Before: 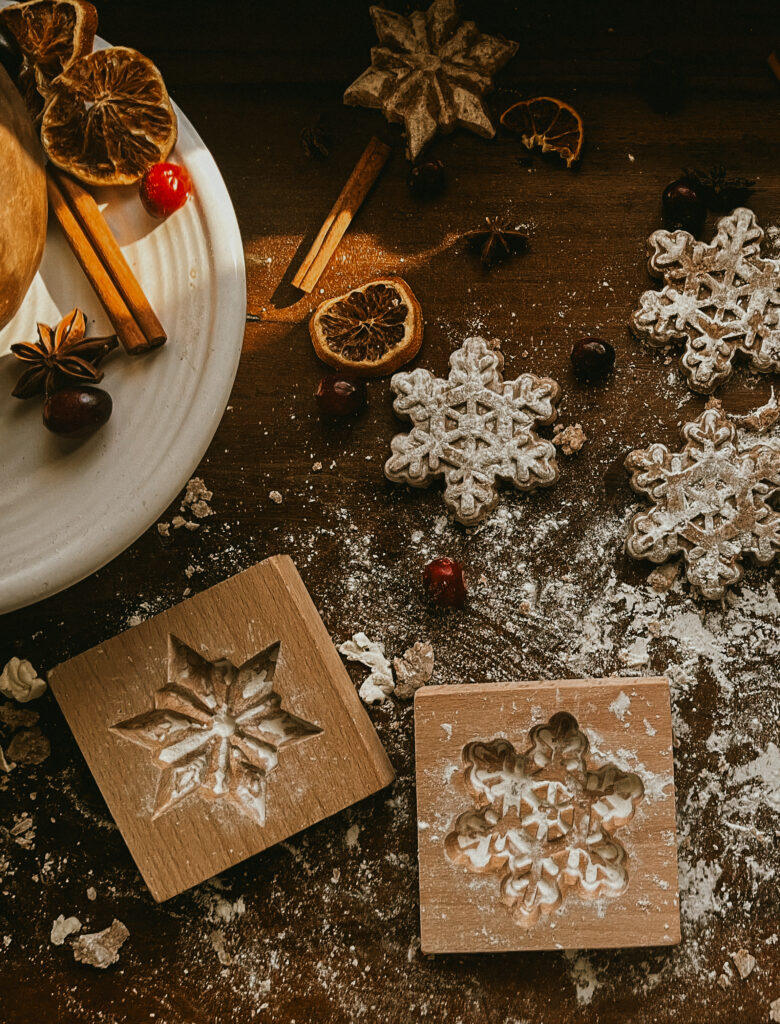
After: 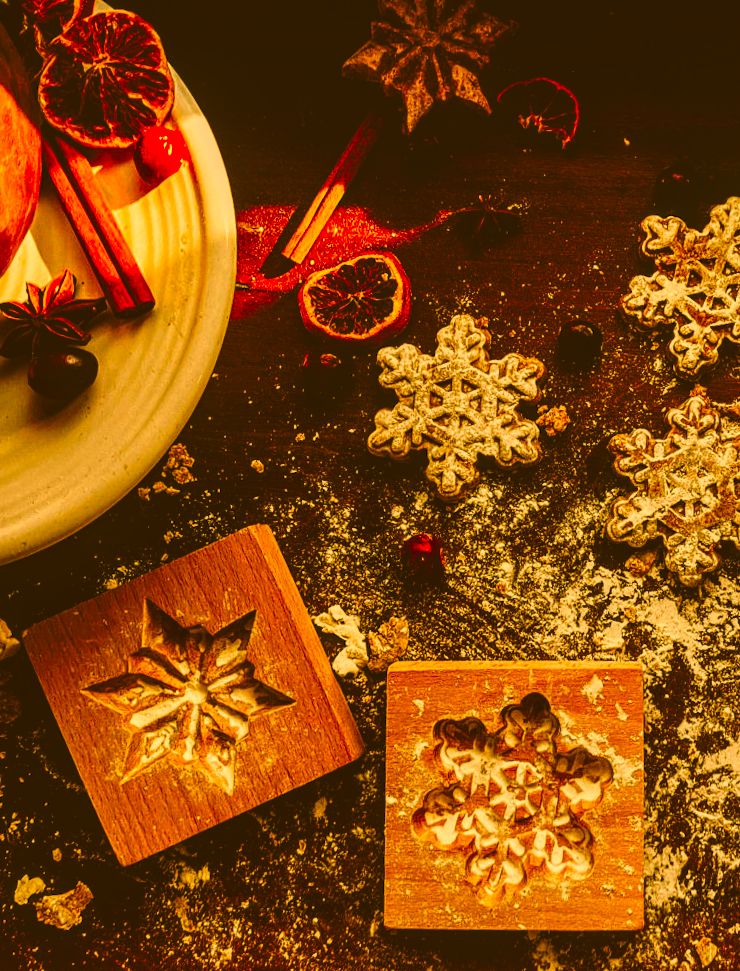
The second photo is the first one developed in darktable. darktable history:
crop and rotate: angle -2.38°
color correction: highlights a* 10.44, highlights b* 30.04, shadows a* 2.73, shadows b* 17.51, saturation 1.72
tone curve: curves: ch0 [(0, 0) (0.003, 0.108) (0.011, 0.108) (0.025, 0.108) (0.044, 0.113) (0.069, 0.113) (0.1, 0.121) (0.136, 0.136) (0.177, 0.16) (0.224, 0.192) (0.277, 0.246) (0.335, 0.324) (0.399, 0.419) (0.468, 0.518) (0.543, 0.622) (0.623, 0.721) (0.709, 0.815) (0.801, 0.893) (0.898, 0.949) (1, 1)], preserve colors none
local contrast: on, module defaults
